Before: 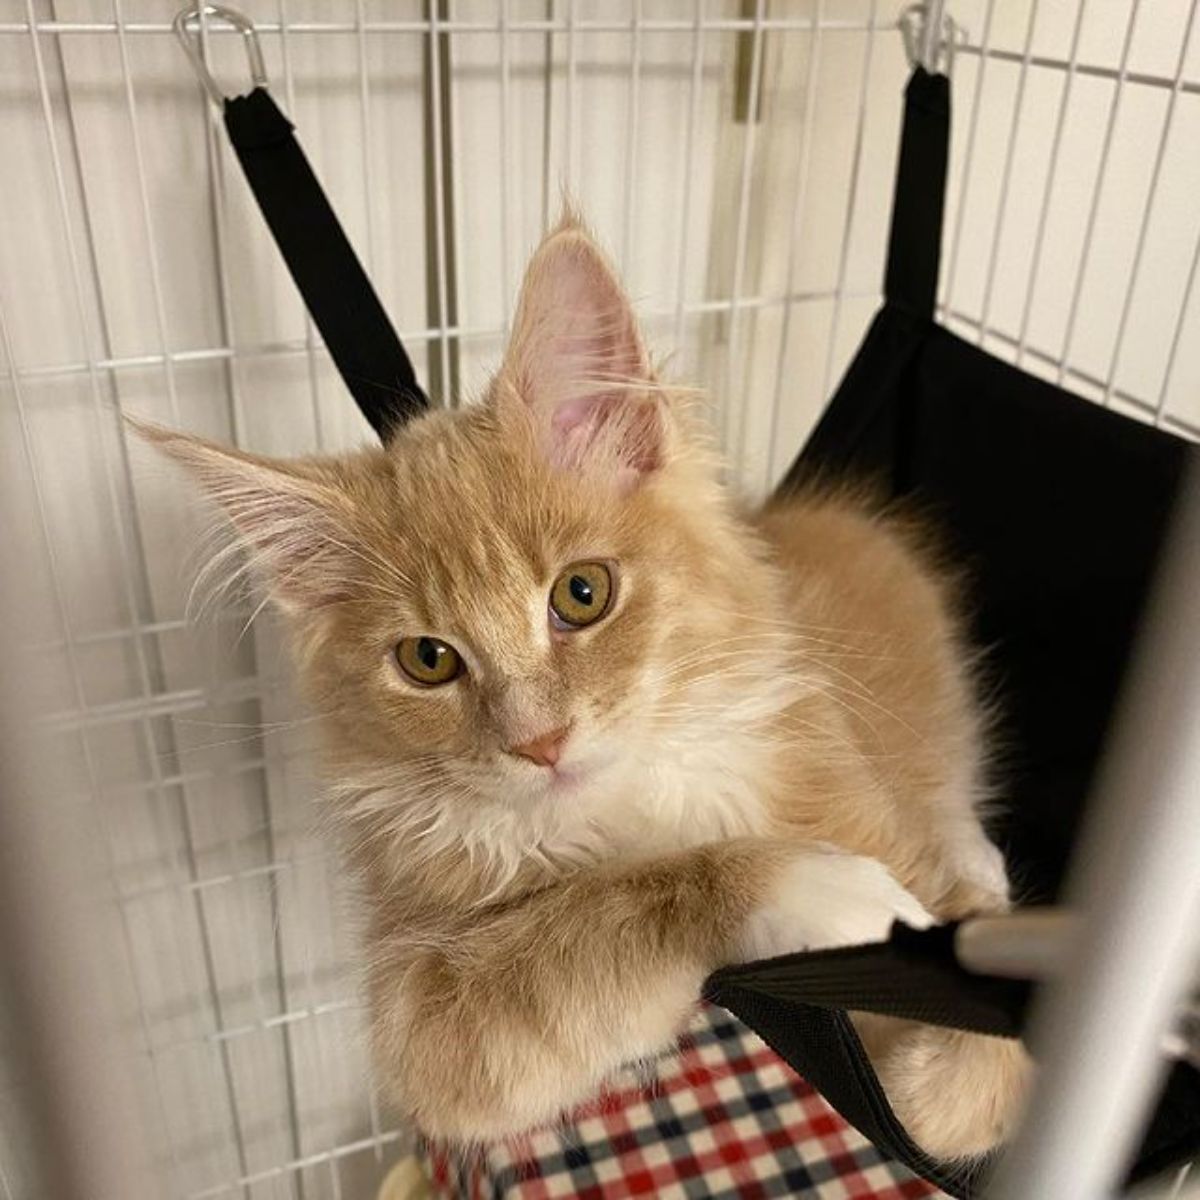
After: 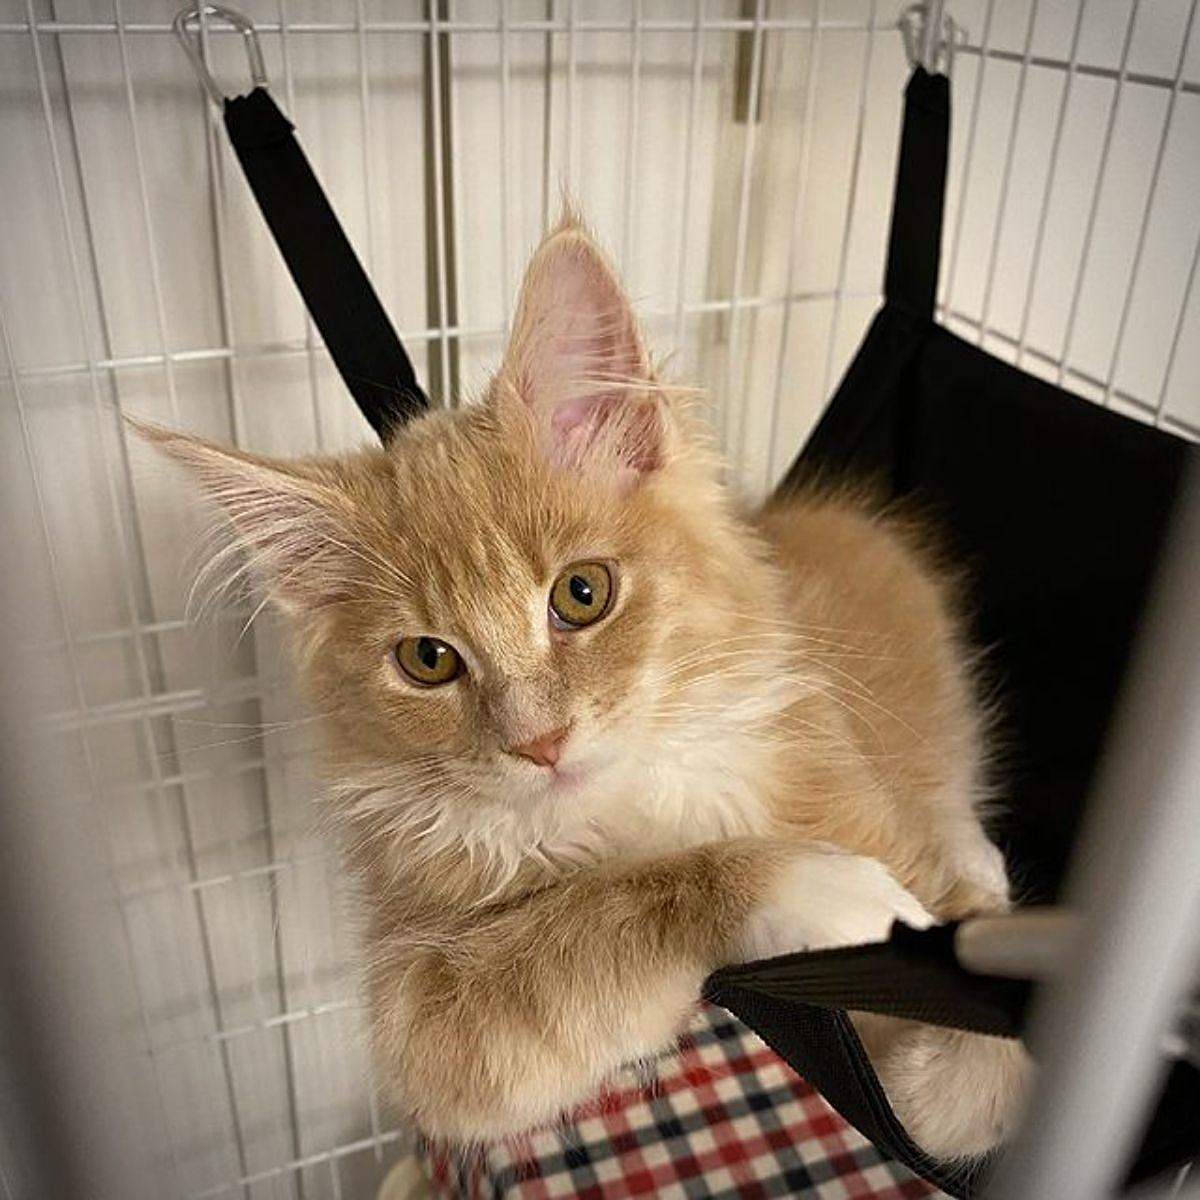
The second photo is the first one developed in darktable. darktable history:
sharpen: on, module defaults
vignetting: brightness -0.575, automatic ratio true
tone equalizer: on, module defaults
